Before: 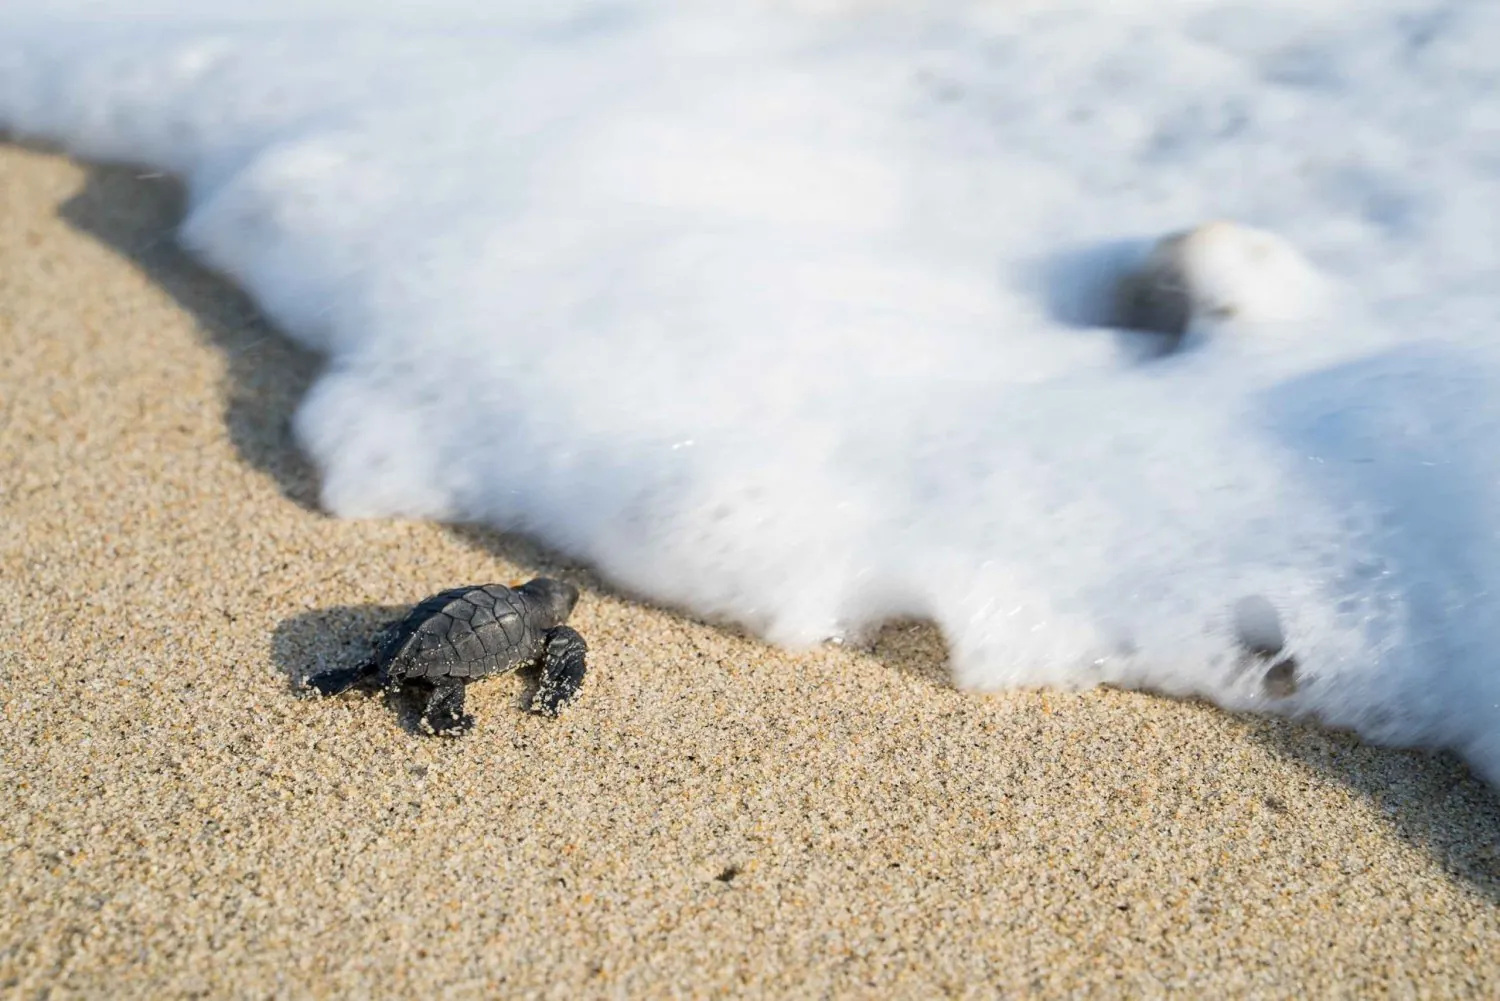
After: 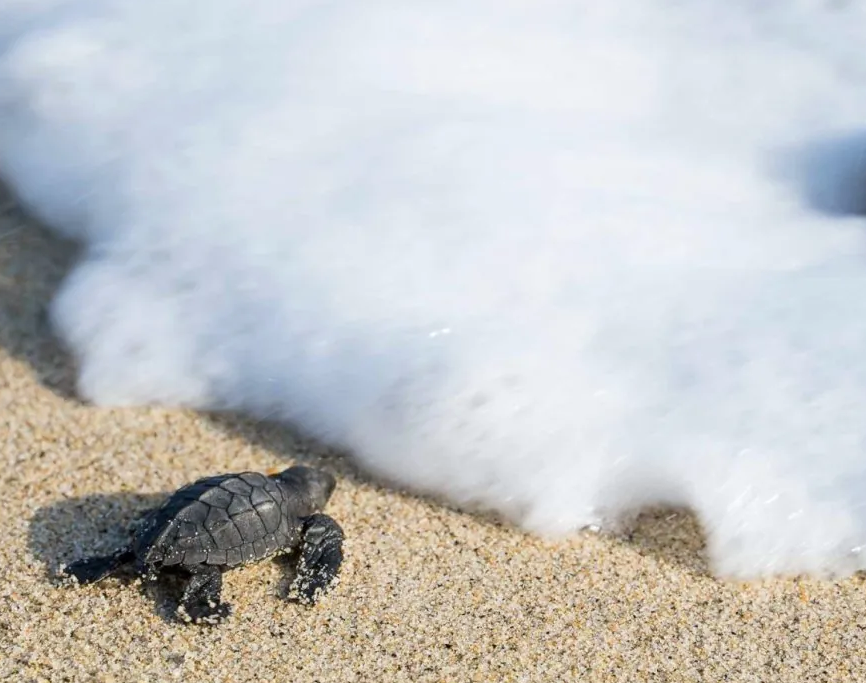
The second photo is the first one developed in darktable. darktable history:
white balance: red 0.988, blue 1.017
crop: left 16.202%, top 11.208%, right 26.045%, bottom 20.557%
